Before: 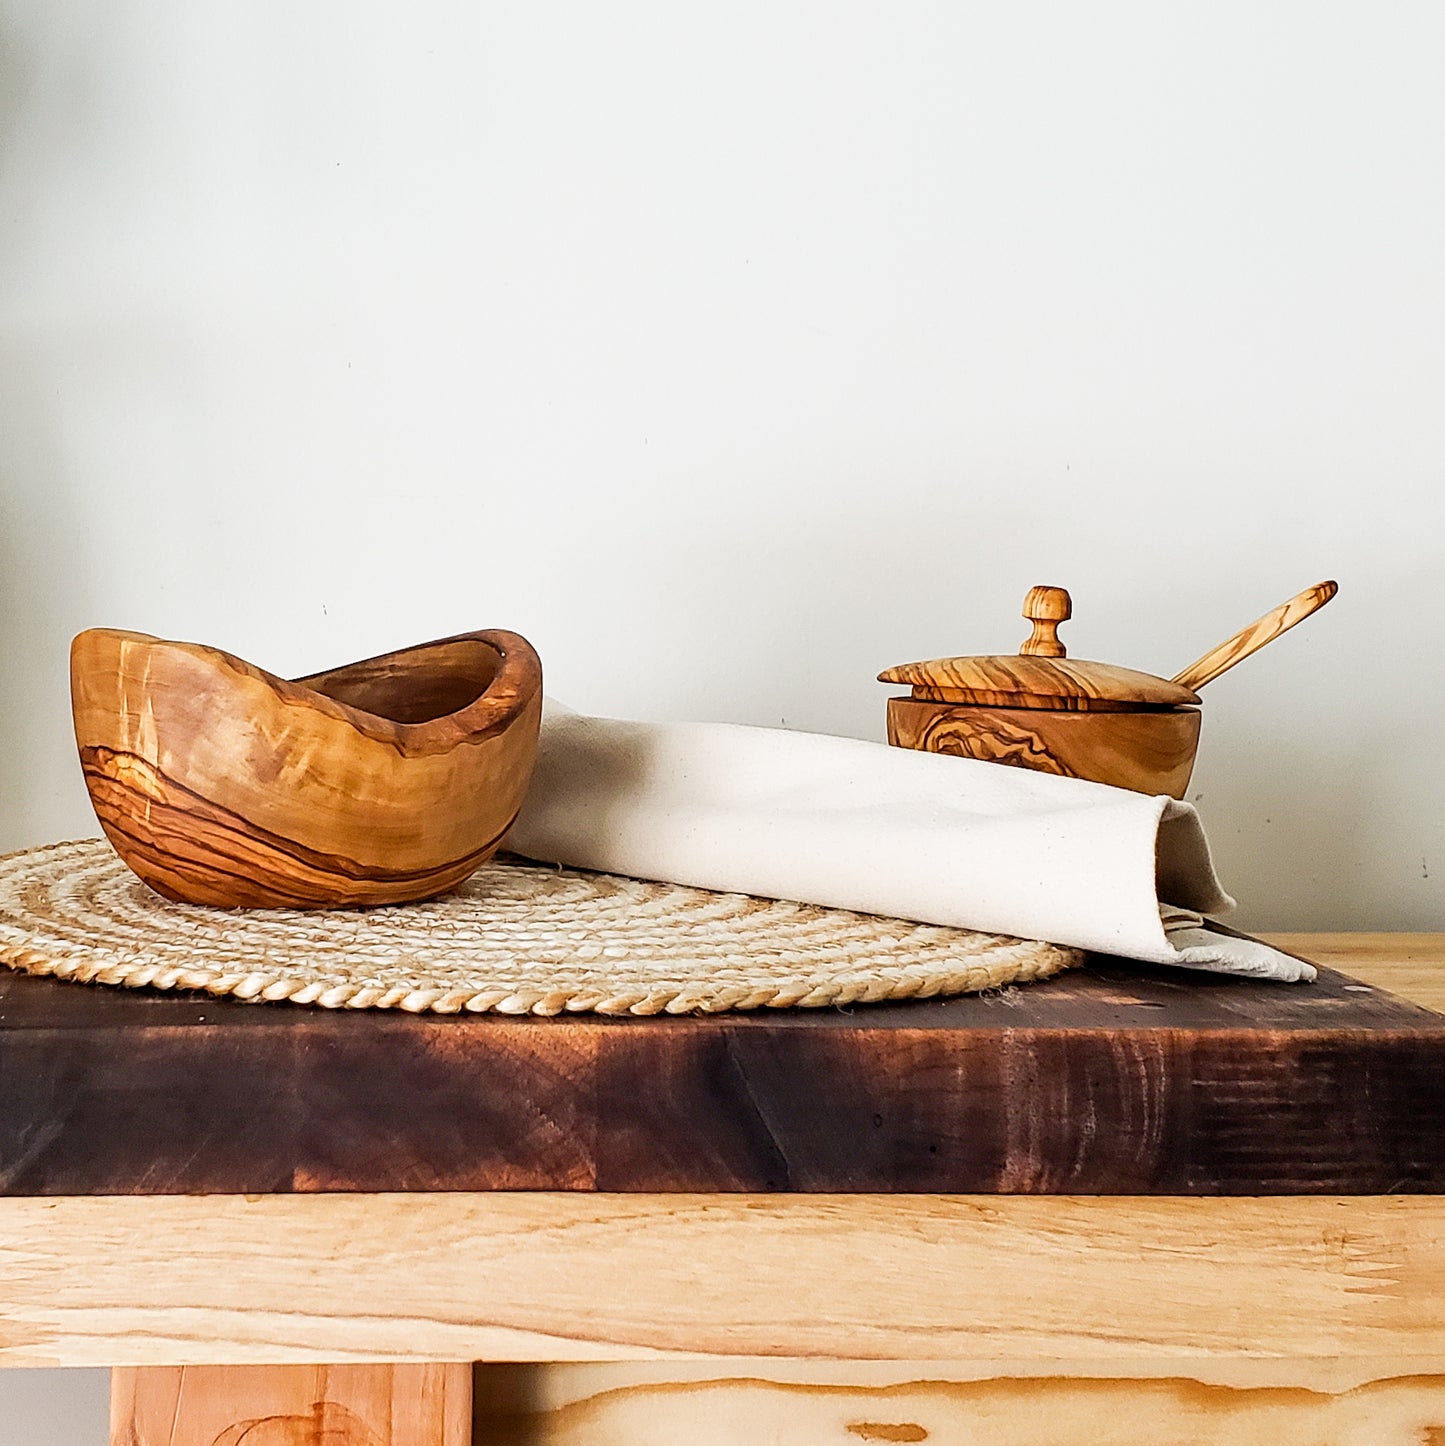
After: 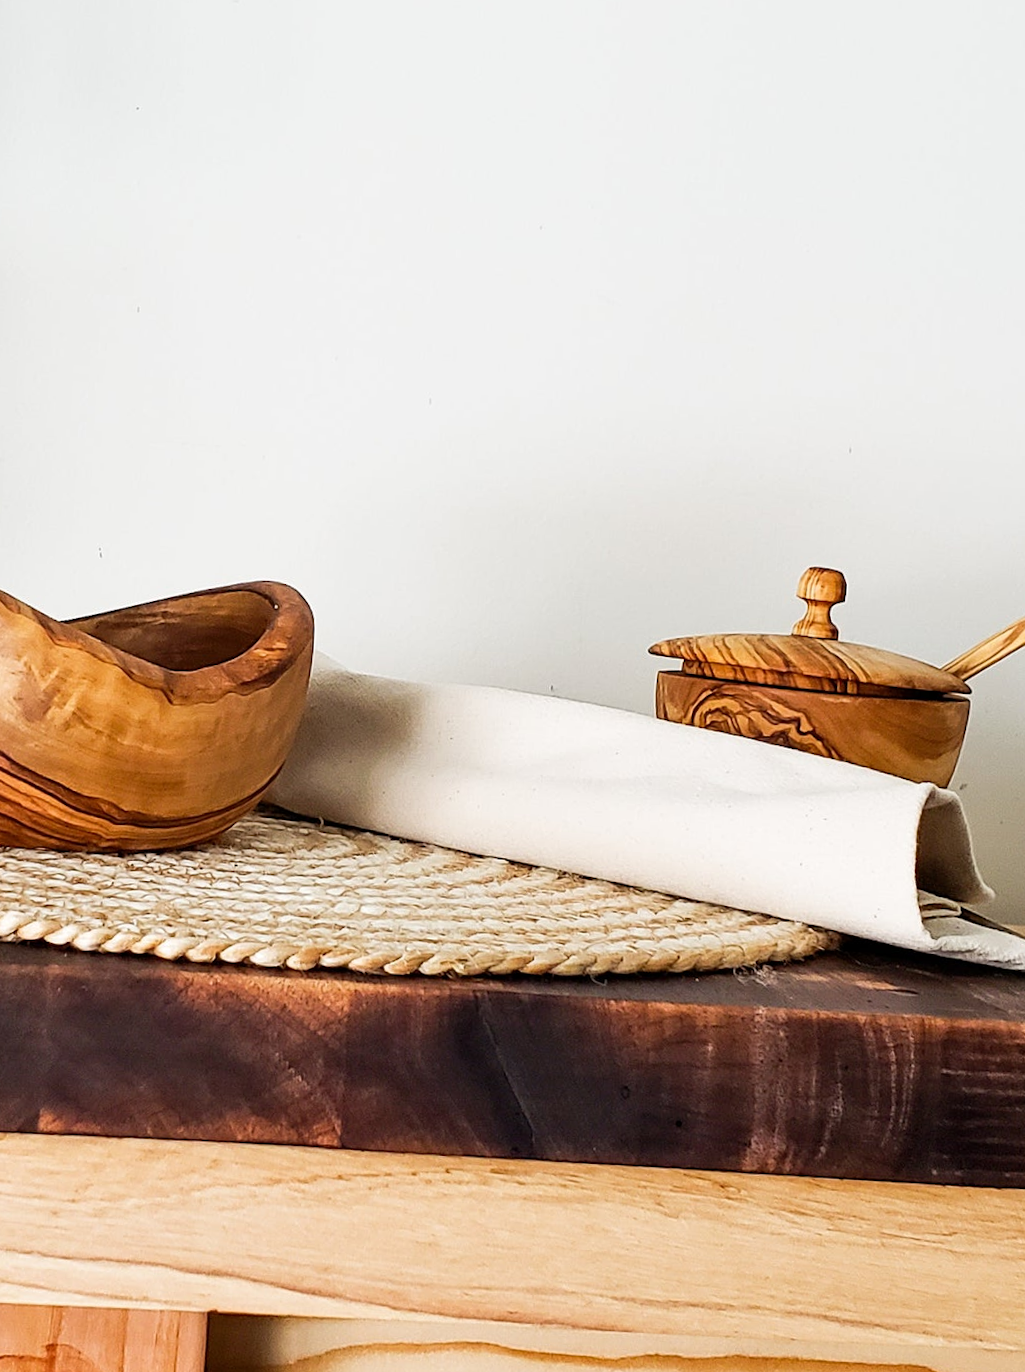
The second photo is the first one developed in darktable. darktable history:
crop and rotate: angle -3.07°, left 14.27%, top 0.036%, right 11.042%, bottom 0.08%
